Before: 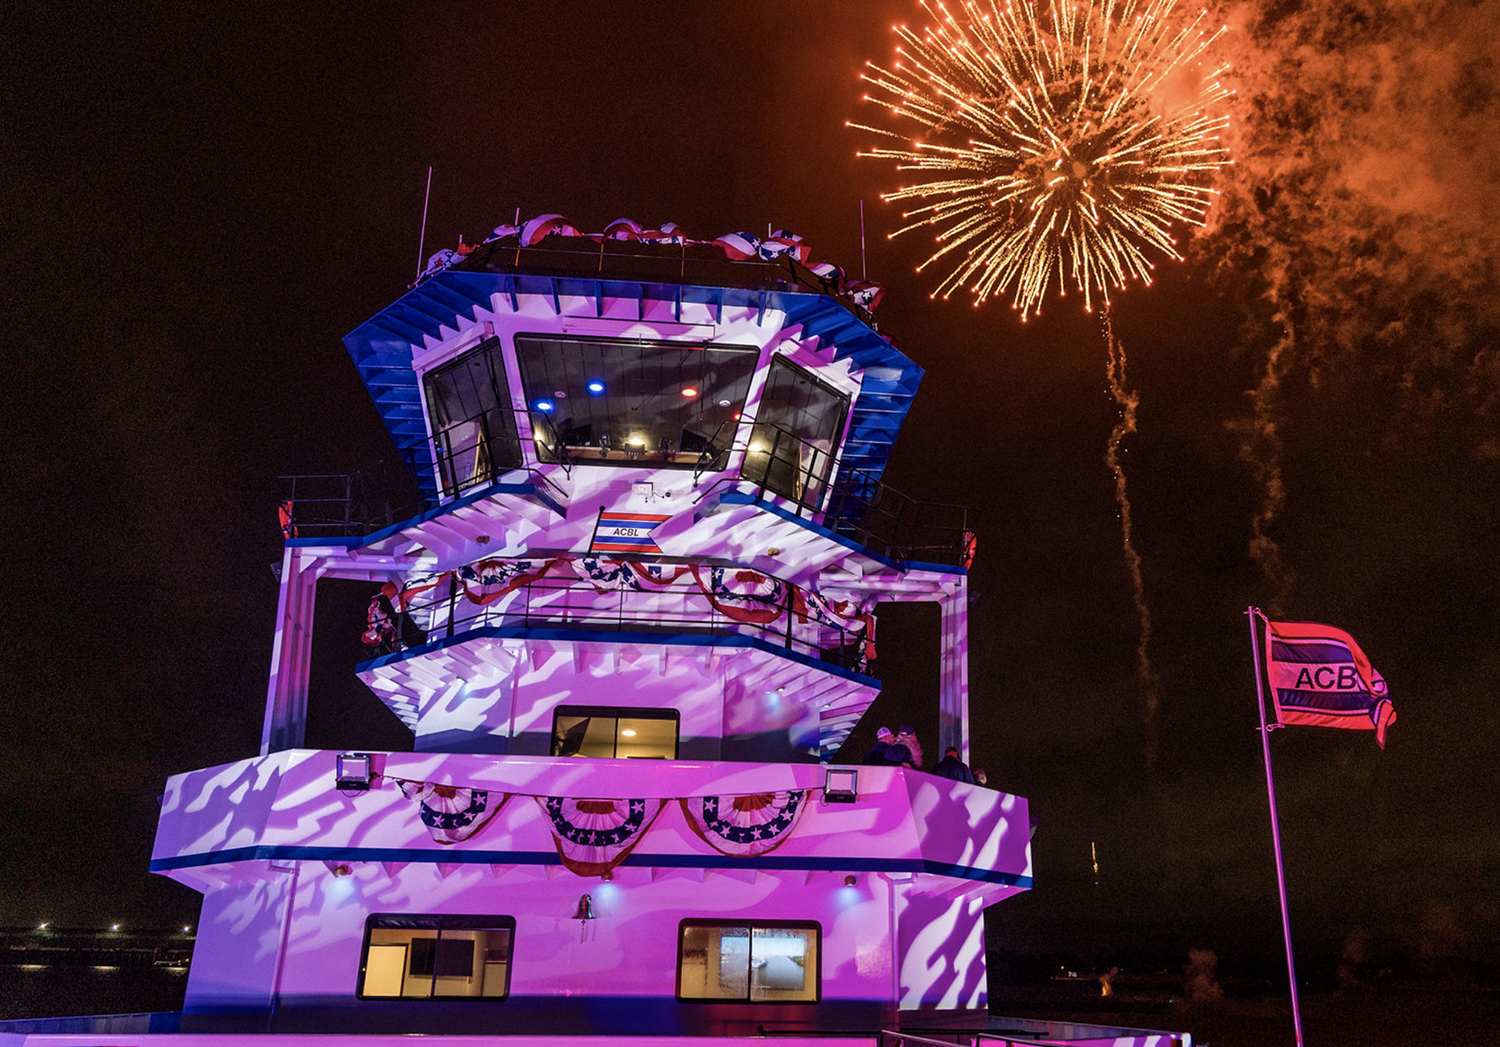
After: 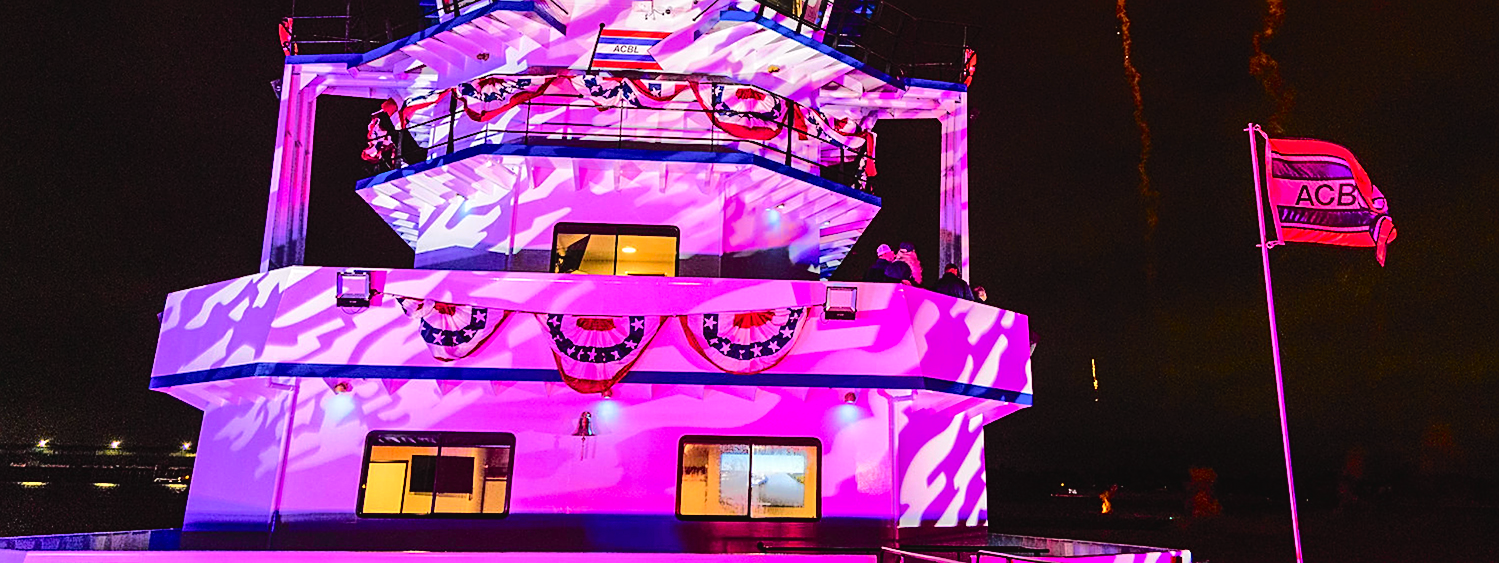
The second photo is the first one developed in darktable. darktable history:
exposure: exposure 0.203 EV, compensate exposure bias true, compensate highlight preservation false
sharpen: on, module defaults
tone equalizer: -8 EV -0.515 EV, -7 EV -0.296 EV, -6 EV -0.12 EV, -5 EV 0.446 EV, -4 EV 0.98 EV, -3 EV 0.8 EV, -2 EV -0.014 EV, -1 EV 0.126 EV, +0 EV -0.023 EV, edges refinement/feathering 500, mask exposure compensation -1.57 EV, preserve details guided filter
tone curve: curves: ch0 [(0, 0.029) (0.168, 0.142) (0.359, 0.44) (0.469, 0.544) (0.634, 0.722) (0.858, 0.903) (1, 0.968)]; ch1 [(0, 0) (0.437, 0.453) (0.472, 0.47) (0.502, 0.502) (0.54, 0.534) (0.57, 0.592) (0.618, 0.66) (0.699, 0.749) (0.859, 0.919) (1, 1)]; ch2 [(0, 0) (0.33, 0.301) (0.421, 0.443) (0.476, 0.498) (0.505, 0.503) (0.547, 0.557) (0.586, 0.634) (0.608, 0.676) (1, 1)], color space Lab, independent channels
crop and rotate: top 46.199%, right 0.02%
